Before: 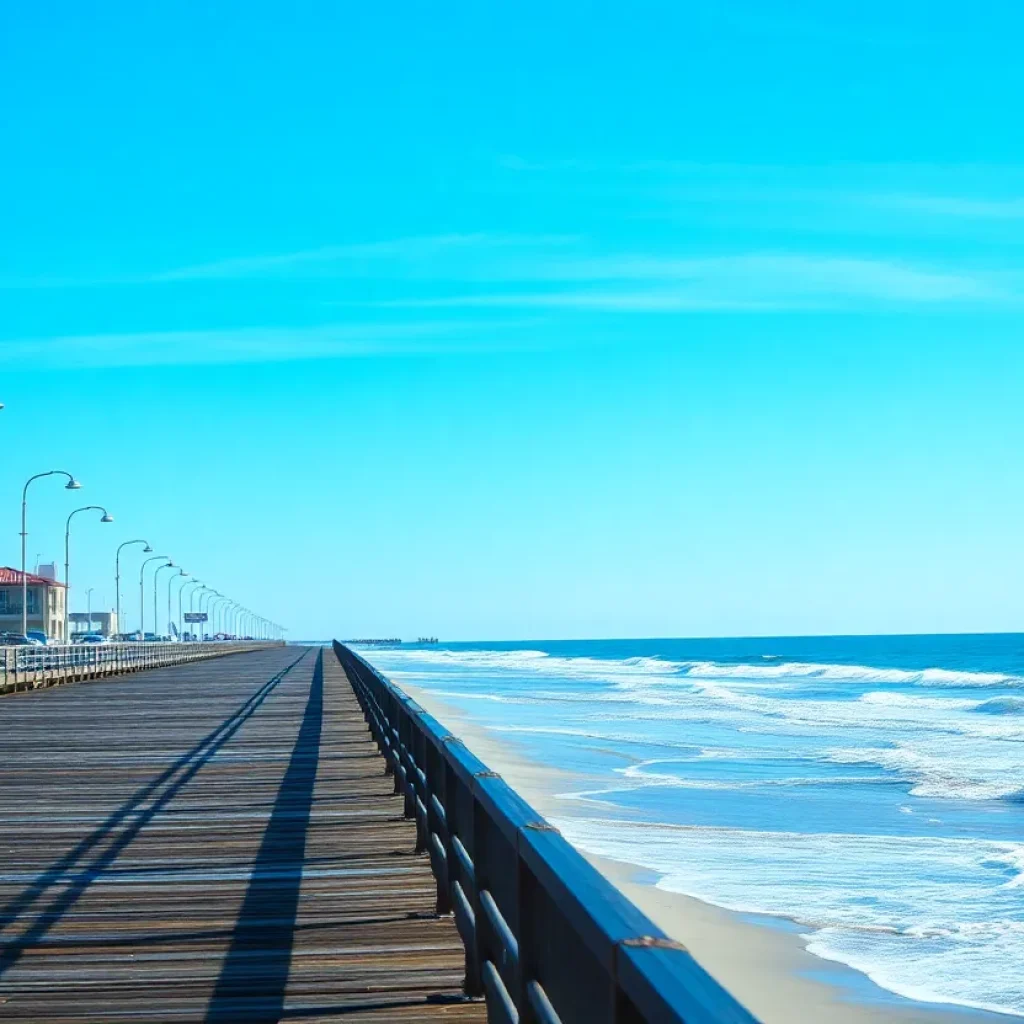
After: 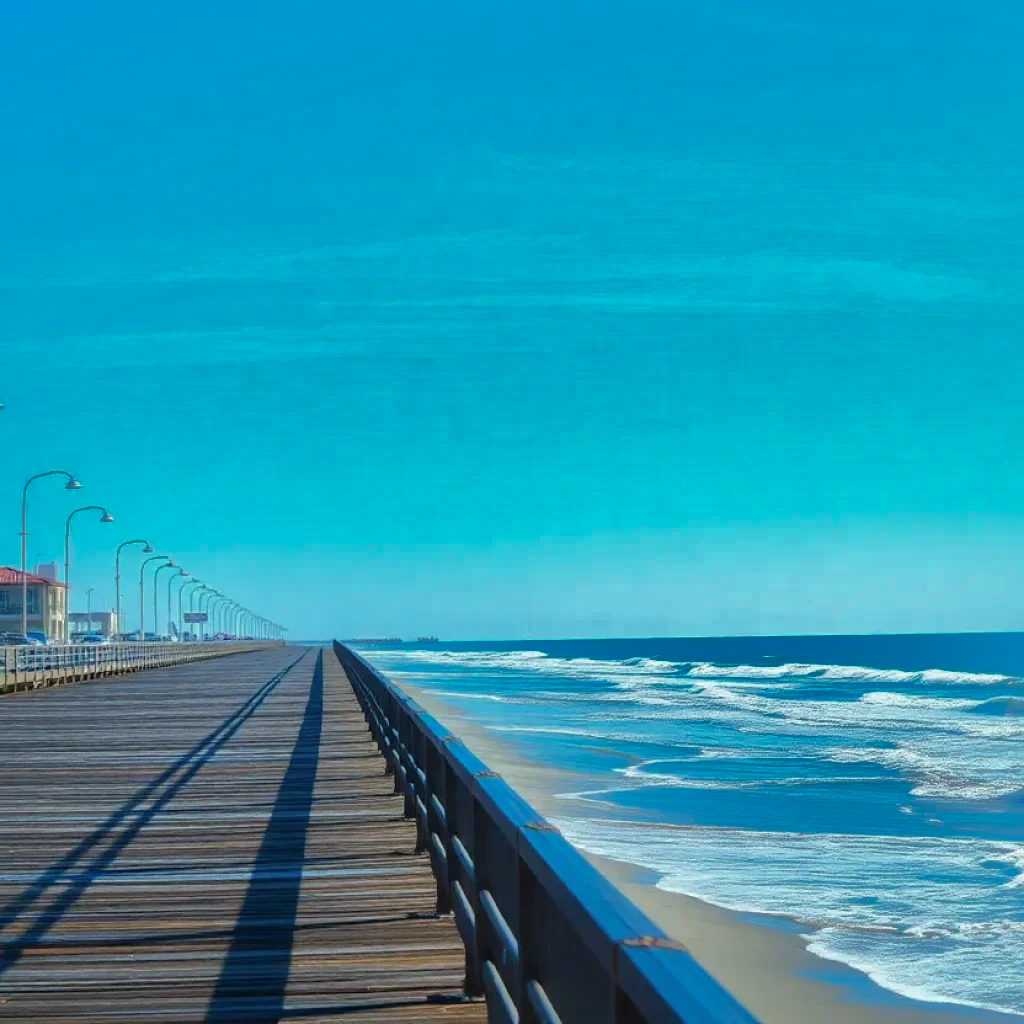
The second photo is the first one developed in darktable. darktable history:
shadows and highlights: shadows 38.43, highlights -75.43
